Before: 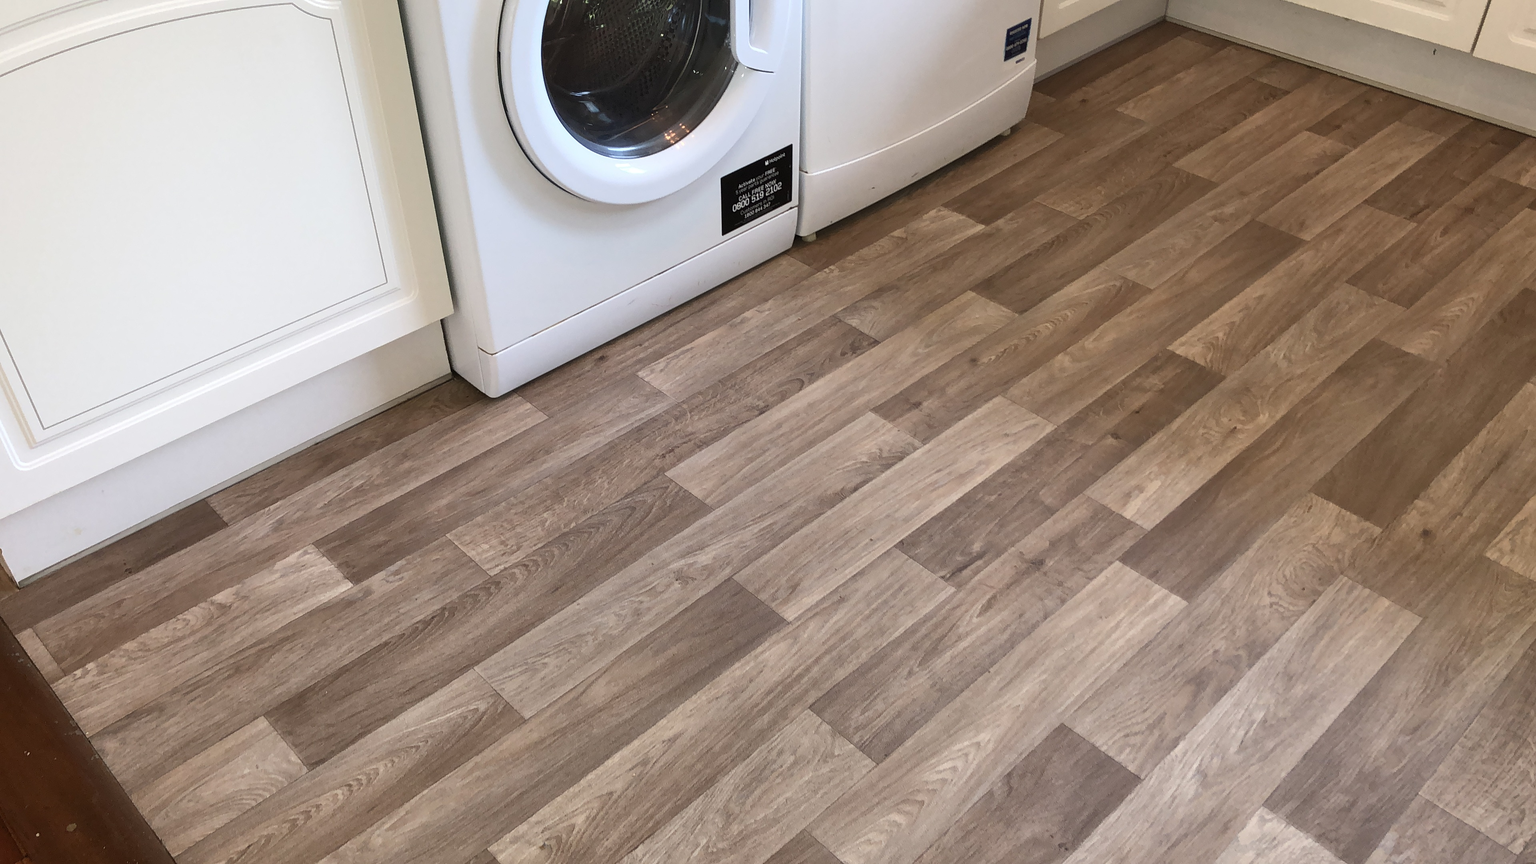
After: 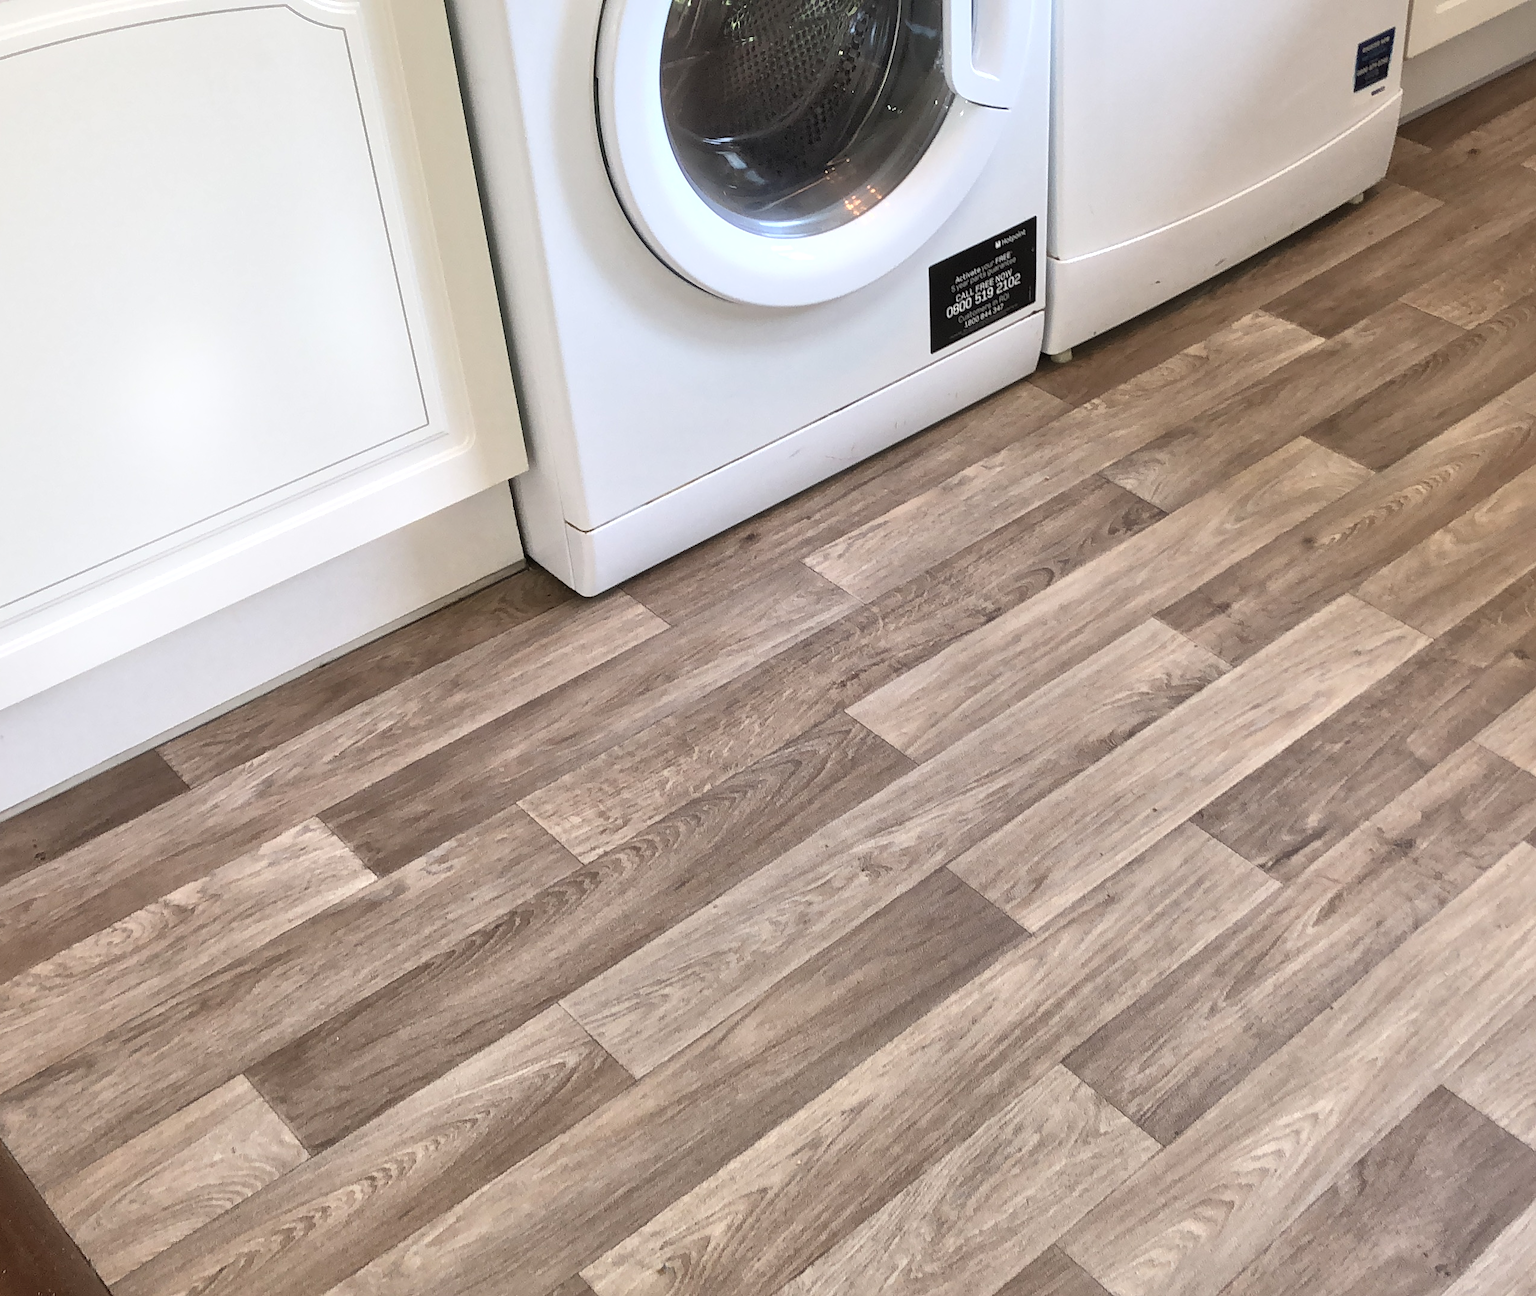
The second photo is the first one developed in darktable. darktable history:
contrast brightness saturation: brightness 0.15
crop and rotate: left 6.617%, right 26.717%
bloom: size 9%, threshold 100%, strength 7%
local contrast: mode bilateral grid, contrast 25, coarseness 60, detail 151%, midtone range 0.2
